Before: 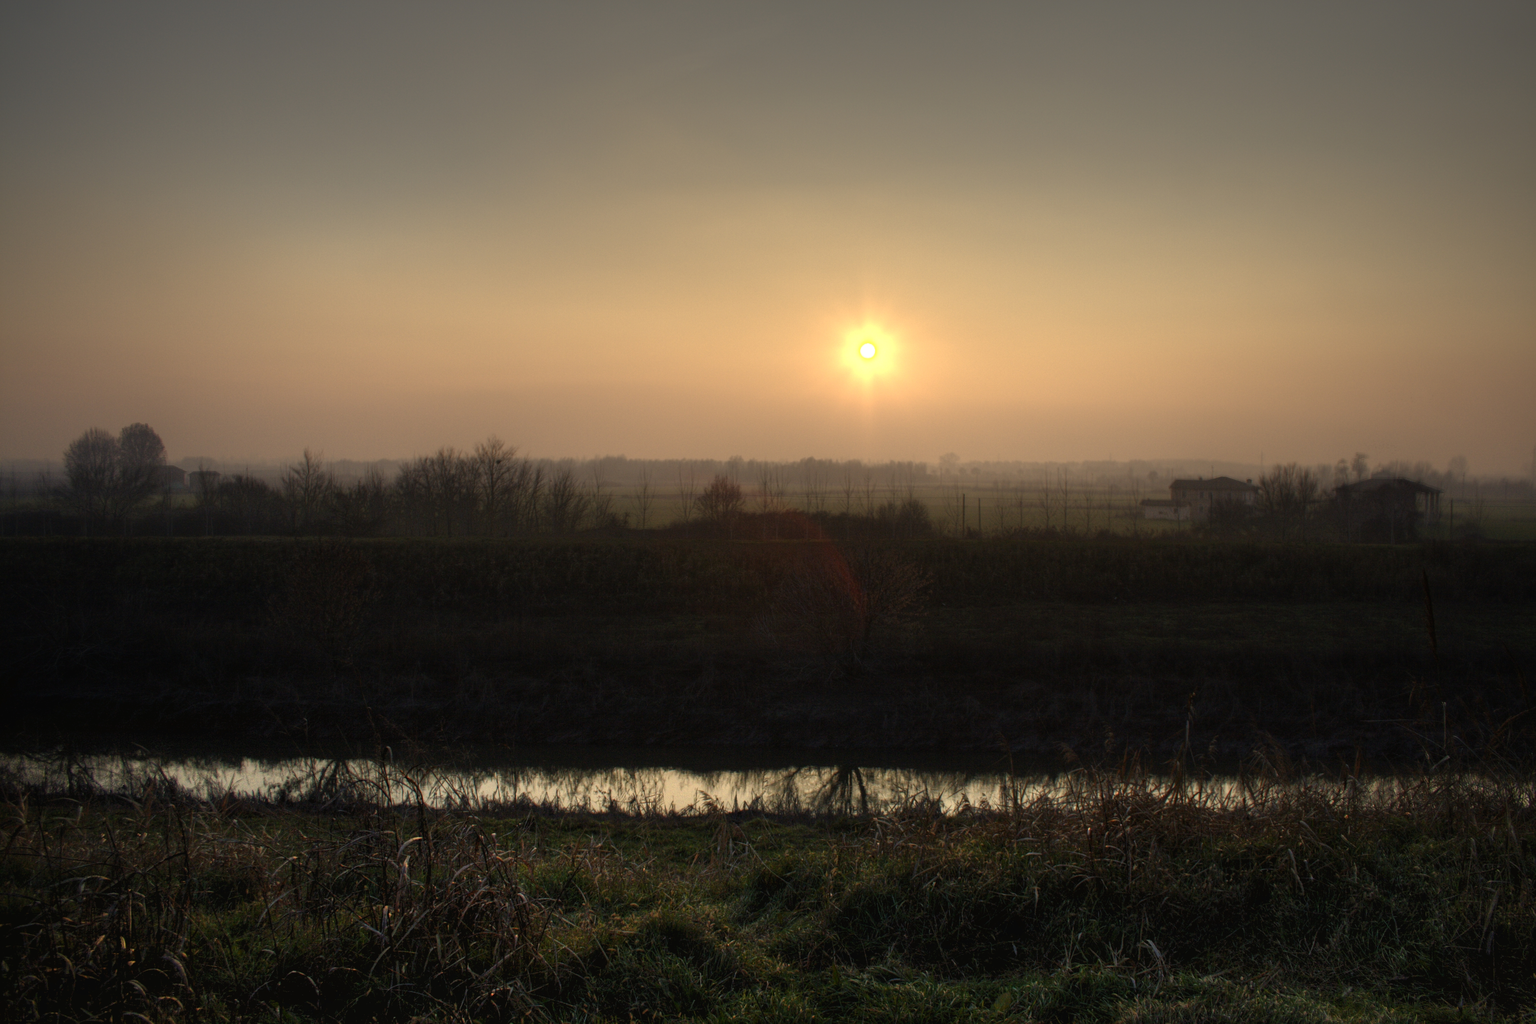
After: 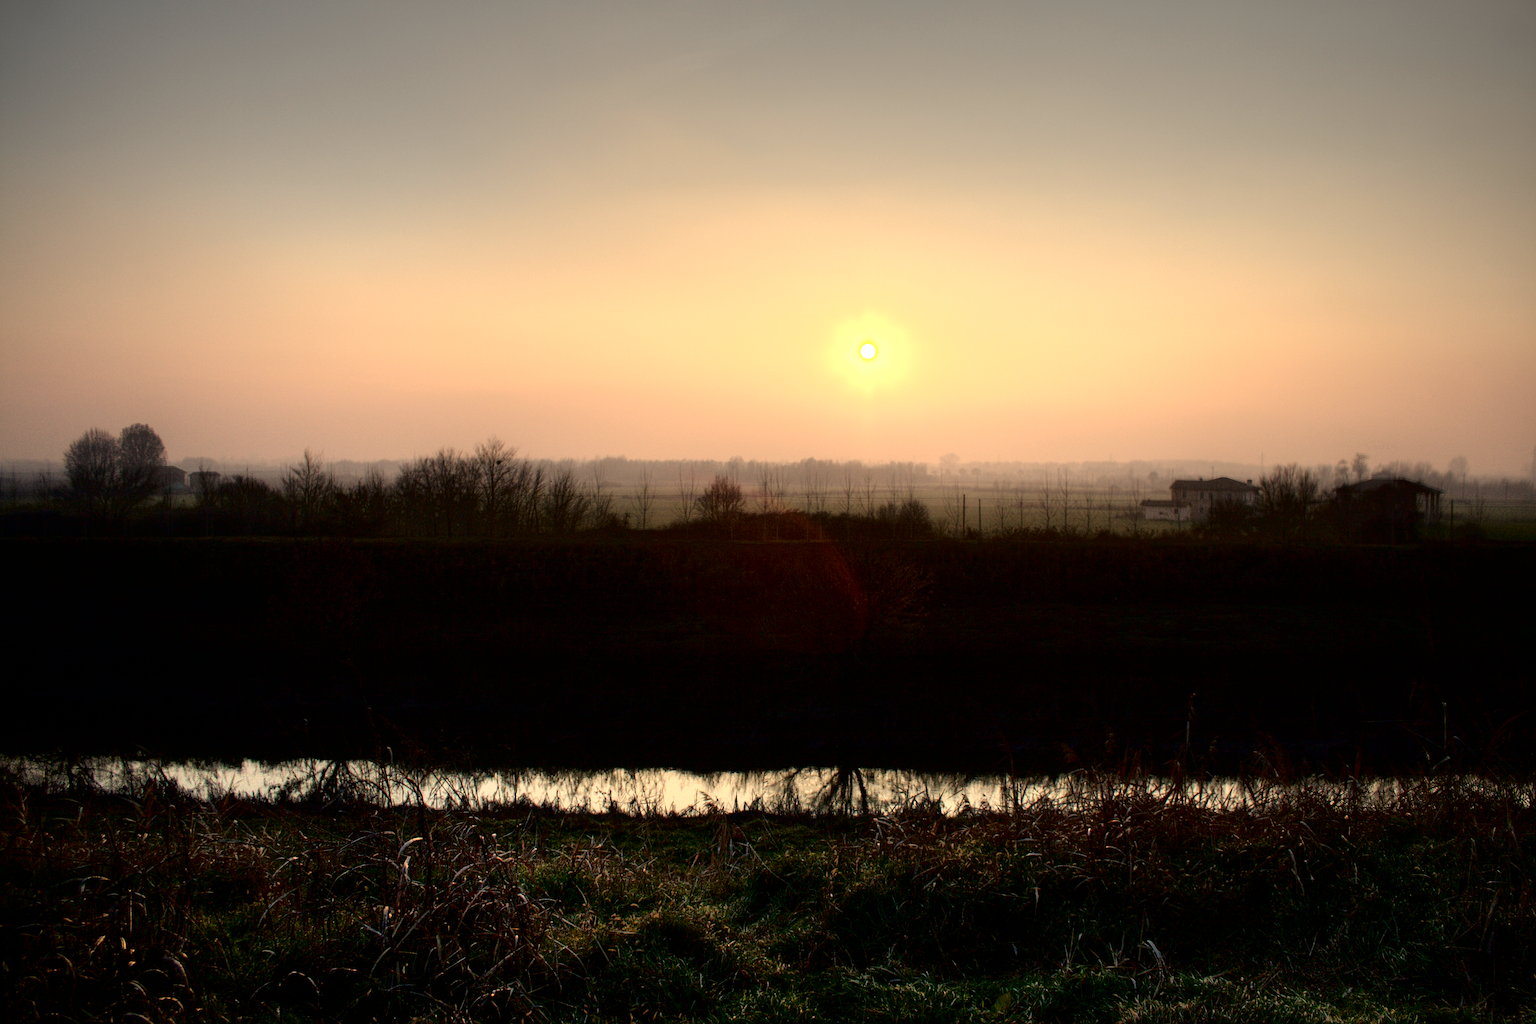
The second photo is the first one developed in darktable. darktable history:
exposure: black level correction 0, exposure 0.498 EV, compensate highlight preservation false
tone curve: curves: ch0 [(0, 0) (0.003, 0) (0.011, 0.001) (0.025, 0.003) (0.044, 0.005) (0.069, 0.012) (0.1, 0.023) (0.136, 0.039) (0.177, 0.088) (0.224, 0.15) (0.277, 0.239) (0.335, 0.334) (0.399, 0.43) (0.468, 0.526) (0.543, 0.621) (0.623, 0.711) (0.709, 0.791) (0.801, 0.87) (0.898, 0.949) (1, 1)], color space Lab, independent channels, preserve colors none
sharpen: amount 0.21
